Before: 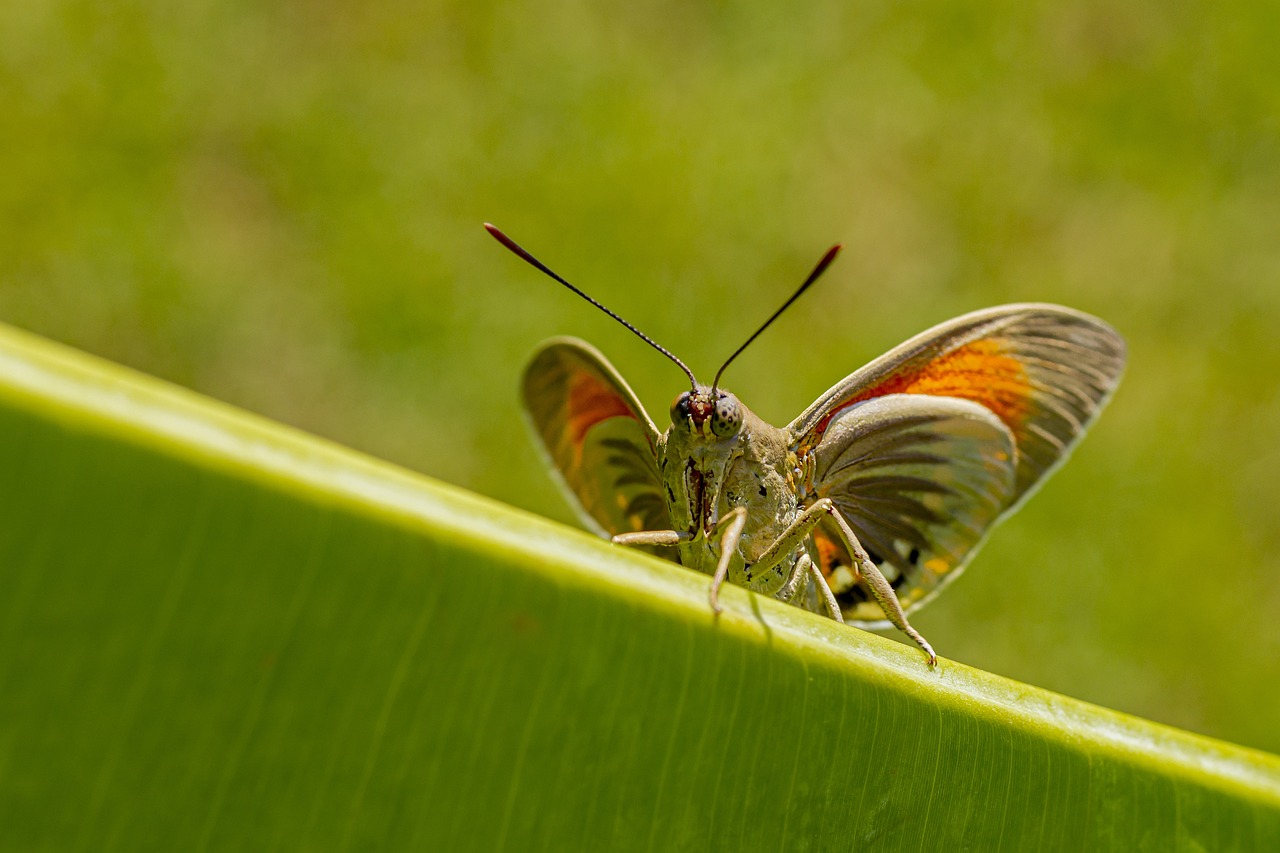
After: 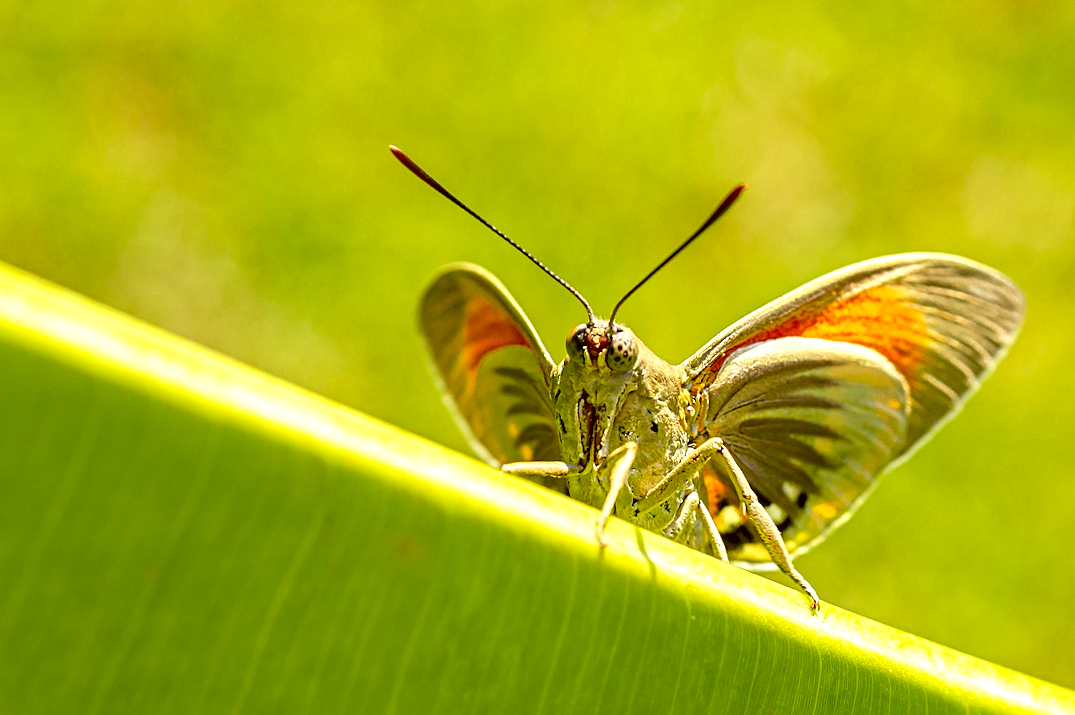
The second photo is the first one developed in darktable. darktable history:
tone equalizer: smoothing diameter 2.09%, edges refinement/feathering 16.63, mask exposure compensation -1.57 EV, filter diffusion 5
exposure: exposure 1 EV, compensate exposure bias true, compensate highlight preservation false
sharpen: amount 0.207
crop and rotate: angle -2.88°, left 5.16%, top 5.228%, right 4.602%, bottom 4.714%
color correction: highlights a* -1.66, highlights b* 9.97, shadows a* 0.522, shadows b* 19.32
